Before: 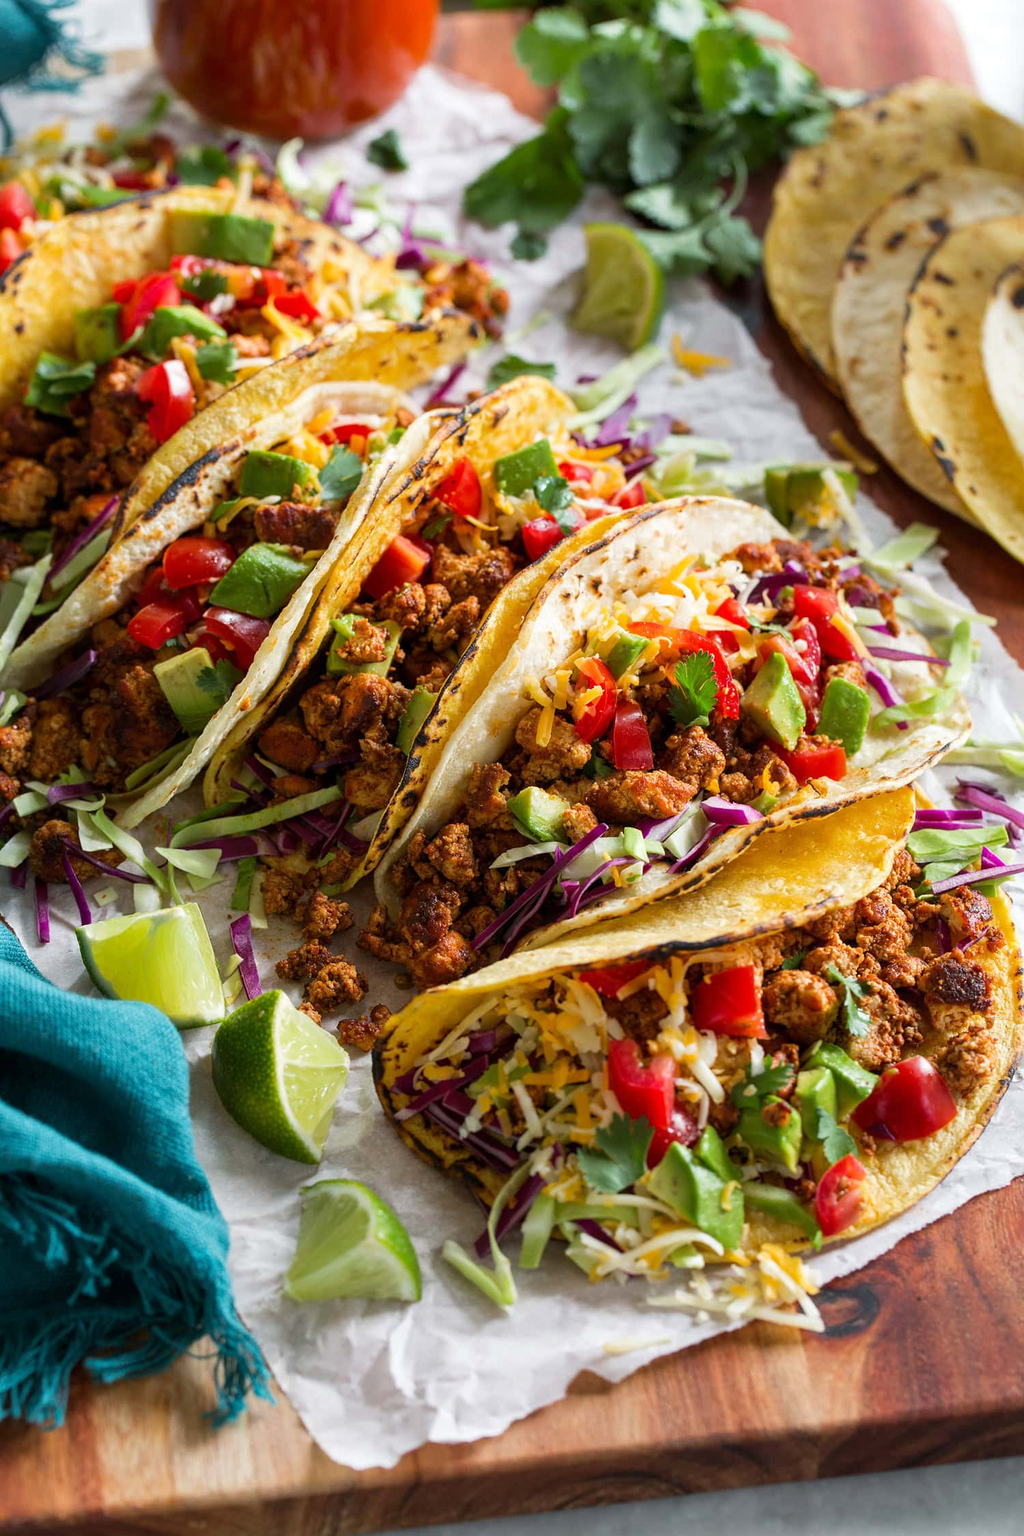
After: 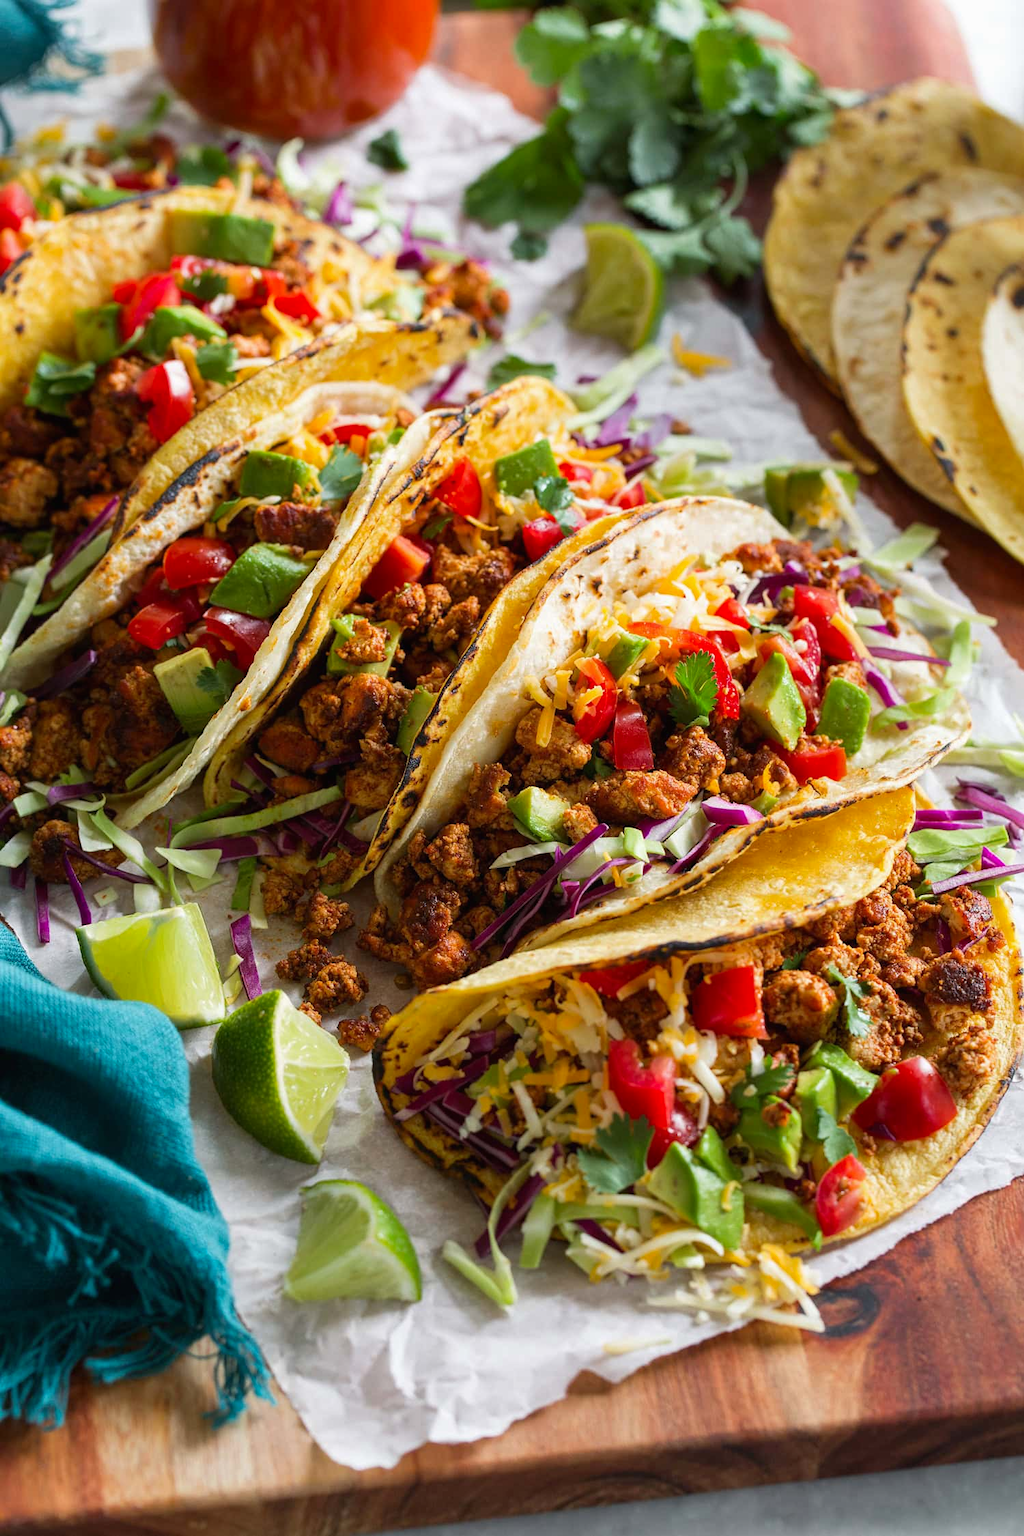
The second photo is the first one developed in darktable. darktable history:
contrast brightness saturation: contrast -0.02, brightness -0.01, saturation 0.03
rotate and perspective: automatic cropping off
